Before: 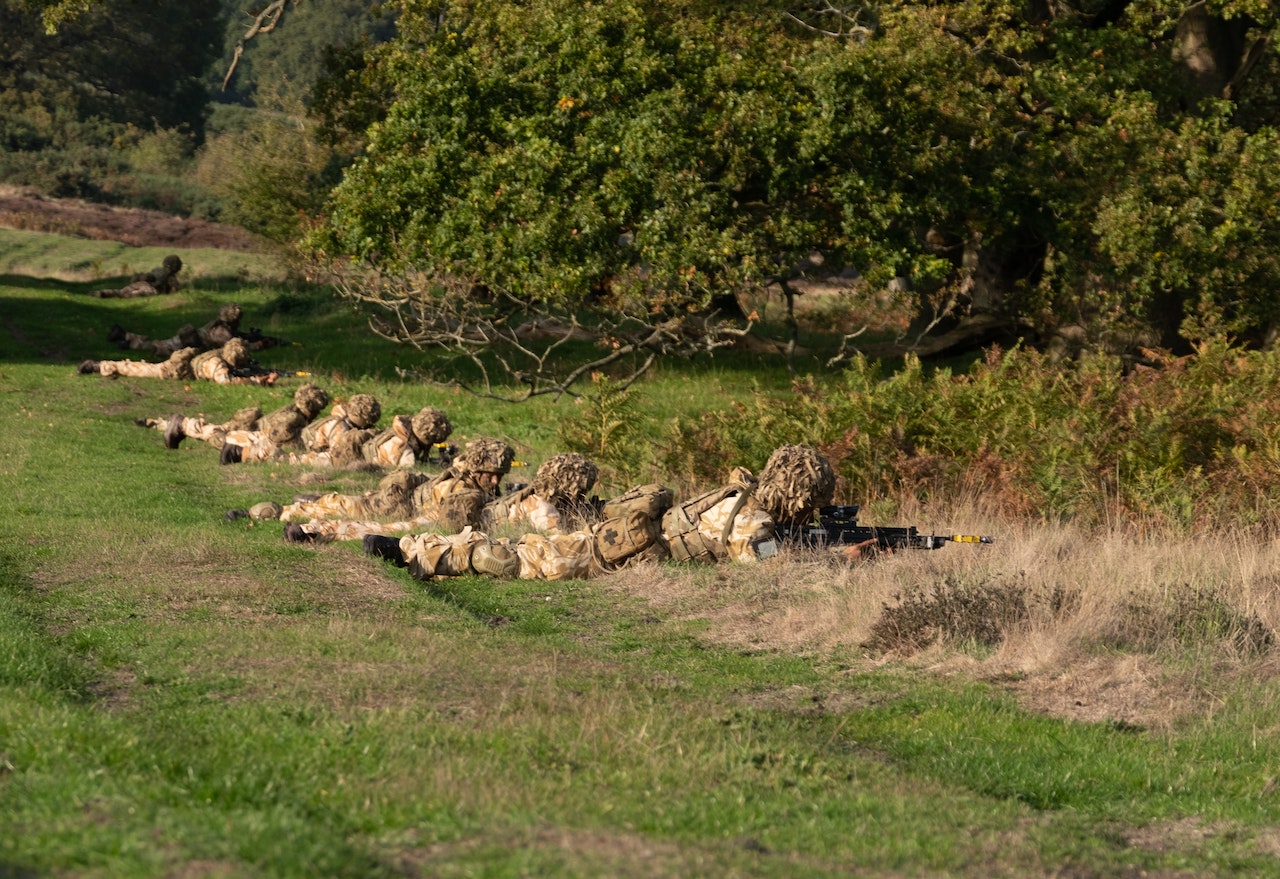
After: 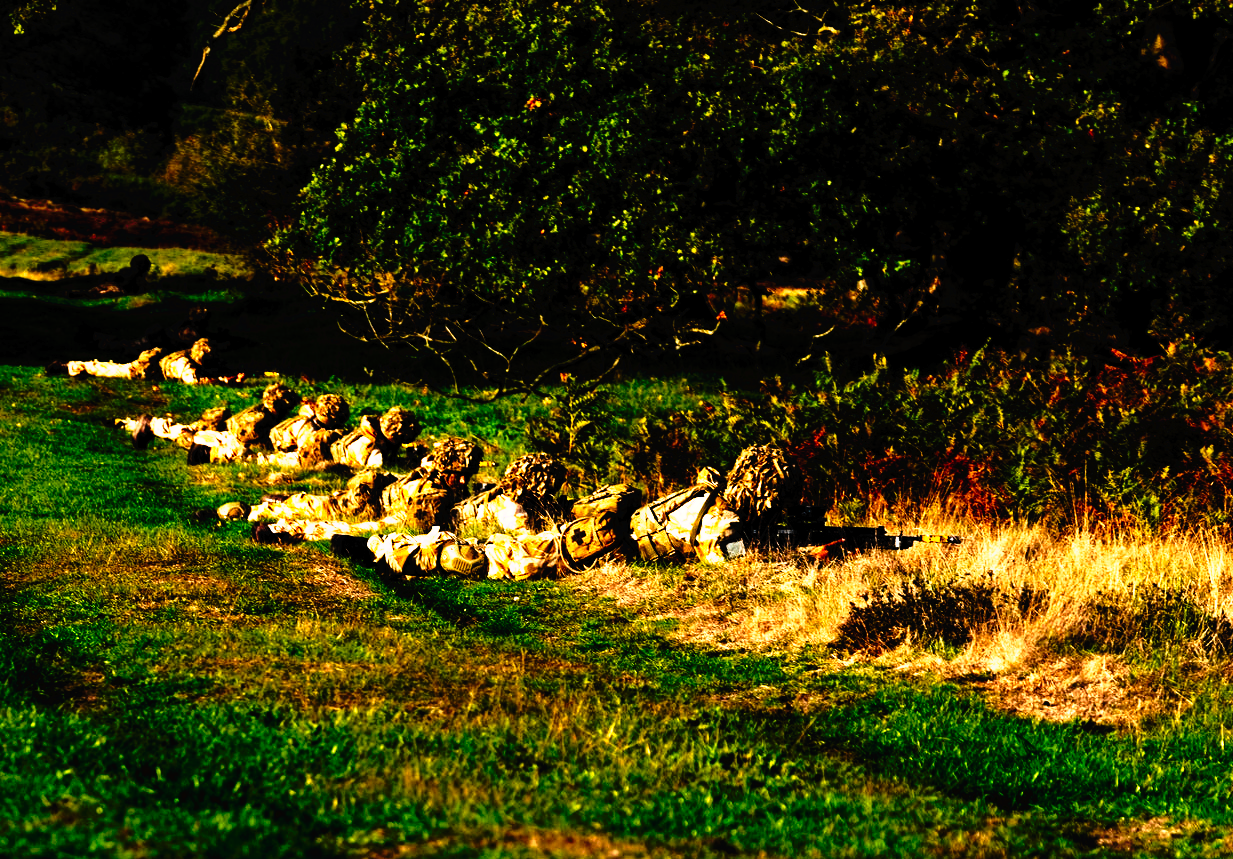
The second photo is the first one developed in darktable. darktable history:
rgb levels: levels [[0.01, 0.419, 0.839], [0, 0.5, 1], [0, 0.5, 1]]
crop and rotate: left 2.536%, right 1.107%, bottom 2.246%
tone curve: curves: ch0 [(0, 0) (0.003, 0.005) (0.011, 0.005) (0.025, 0.006) (0.044, 0.008) (0.069, 0.01) (0.1, 0.012) (0.136, 0.015) (0.177, 0.019) (0.224, 0.017) (0.277, 0.015) (0.335, 0.018) (0.399, 0.043) (0.468, 0.118) (0.543, 0.349) (0.623, 0.591) (0.709, 0.88) (0.801, 0.983) (0.898, 0.973) (1, 1)], preserve colors none
